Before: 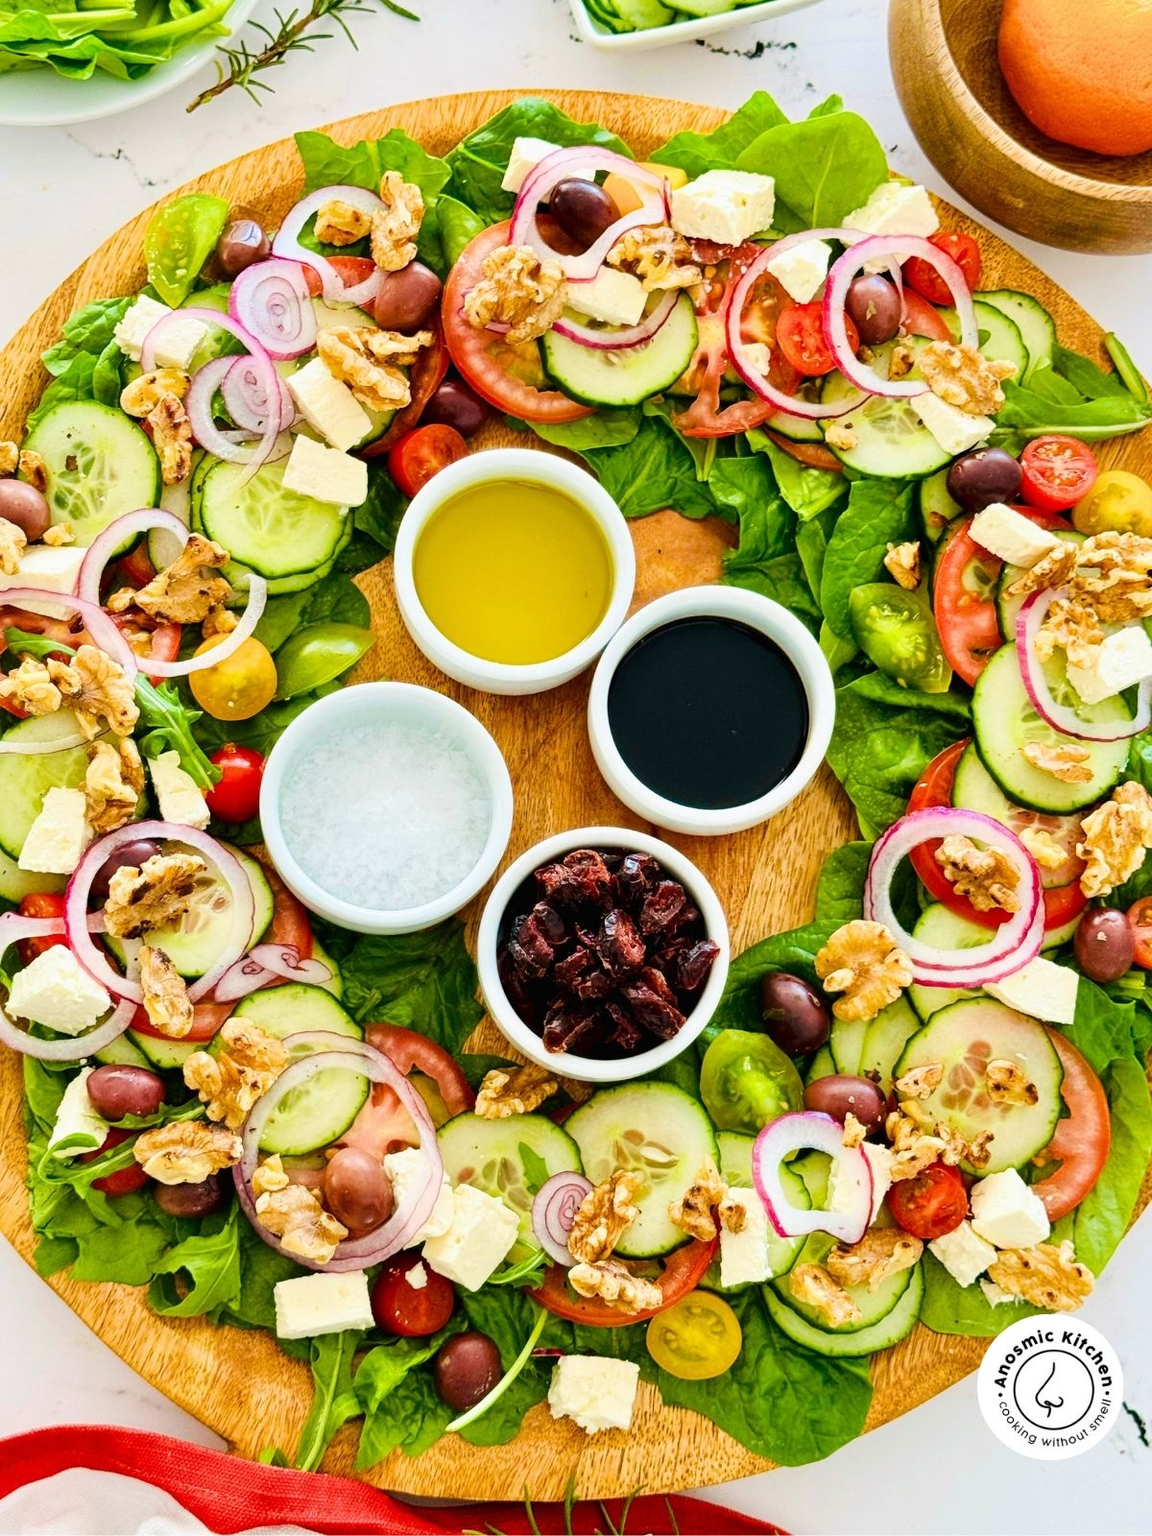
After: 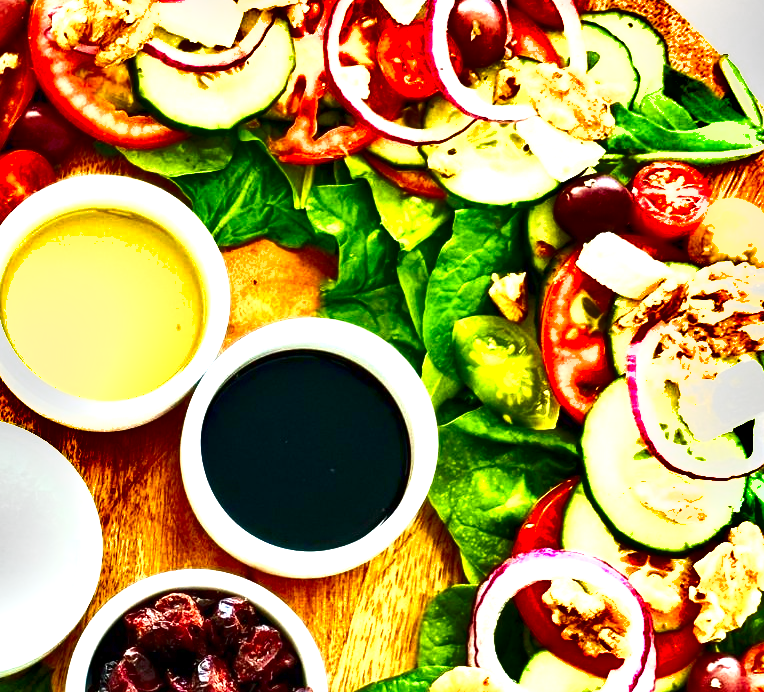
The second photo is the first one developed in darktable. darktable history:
white balance: emerald 1
shadows and highlights: shadows 43.71, white point adjustment -1.46, soften with gaussian
crop: left 36.005%, top 18.293%, right 0.31%, bottom 38.444%
exposure: black level correction 0.001, exposure 1.3 EV, compensate highlight preservation false
contrast brightness saturation: brightness -0.25, saturation 0.2
